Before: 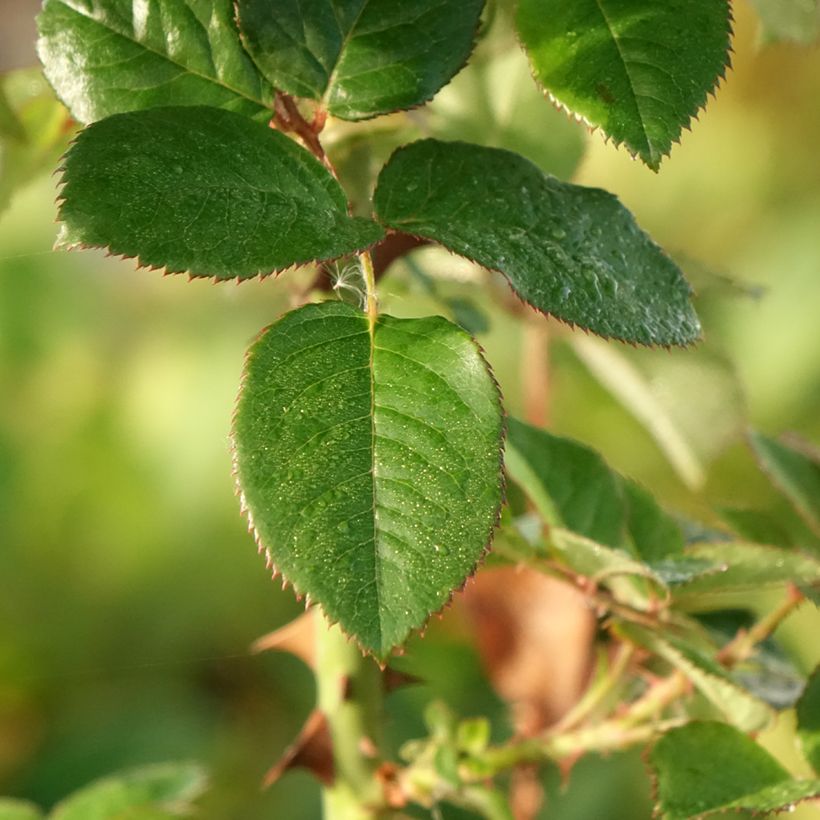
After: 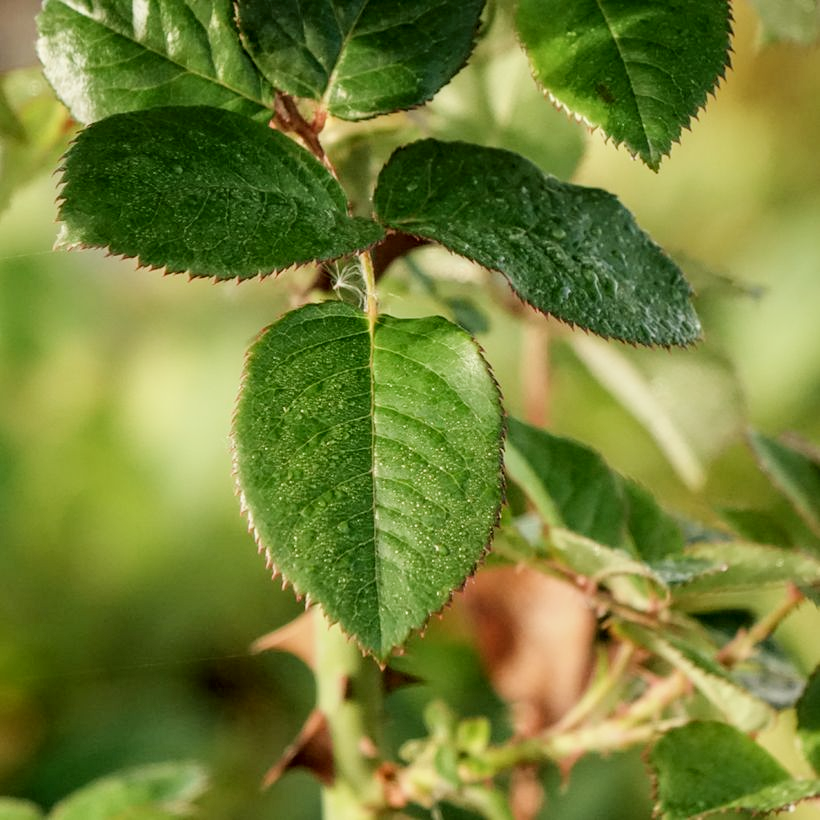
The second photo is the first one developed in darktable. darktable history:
filmic rgb: black relative exposure -7.65 EV, white relative exposure 4.56 EV, hardness 3.61
local contrast: detail 150%
